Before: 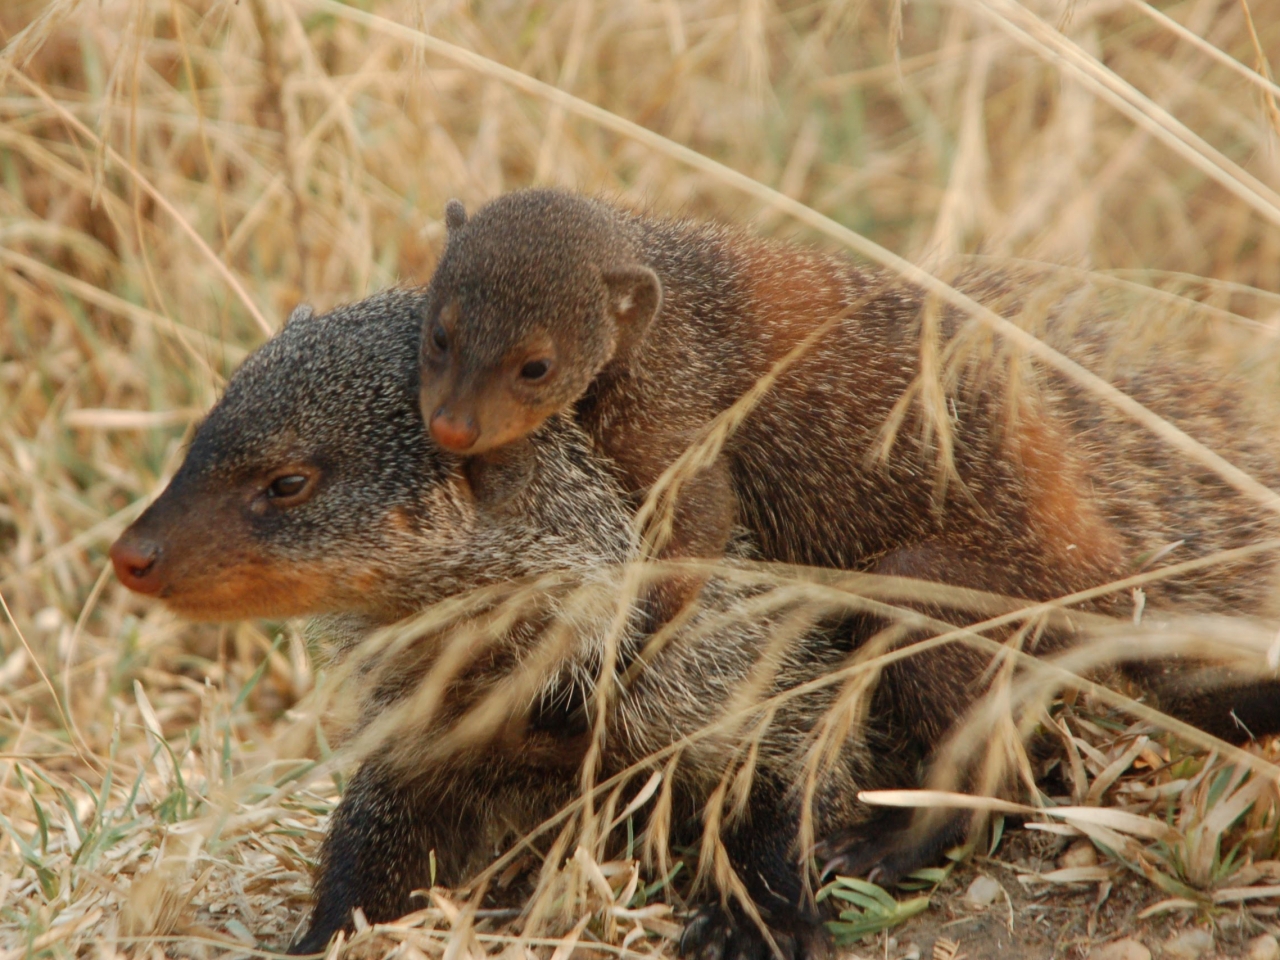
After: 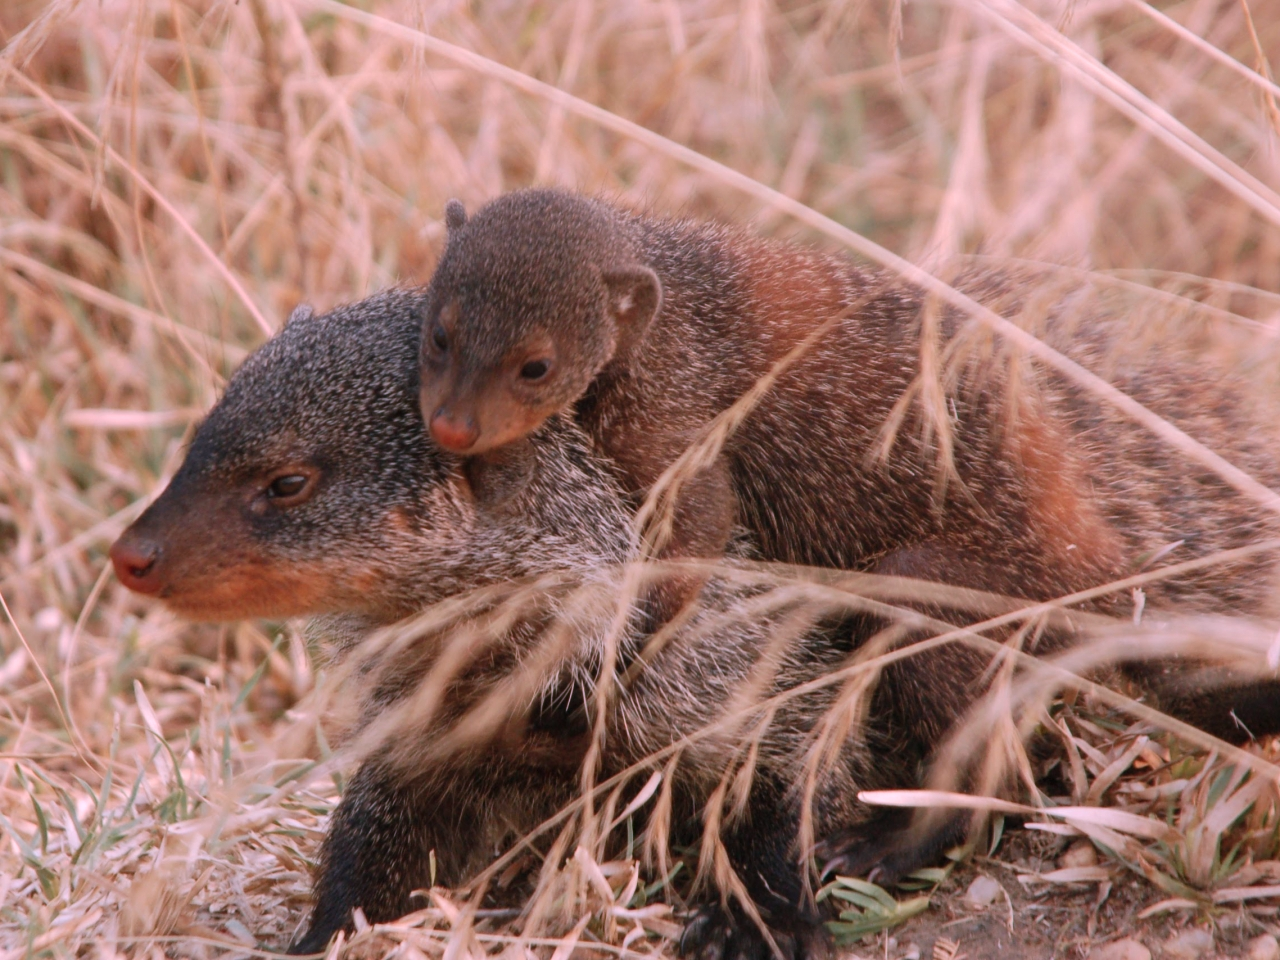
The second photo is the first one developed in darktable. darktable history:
color correction: highlights a* 16.23, highlights b* -19.9
